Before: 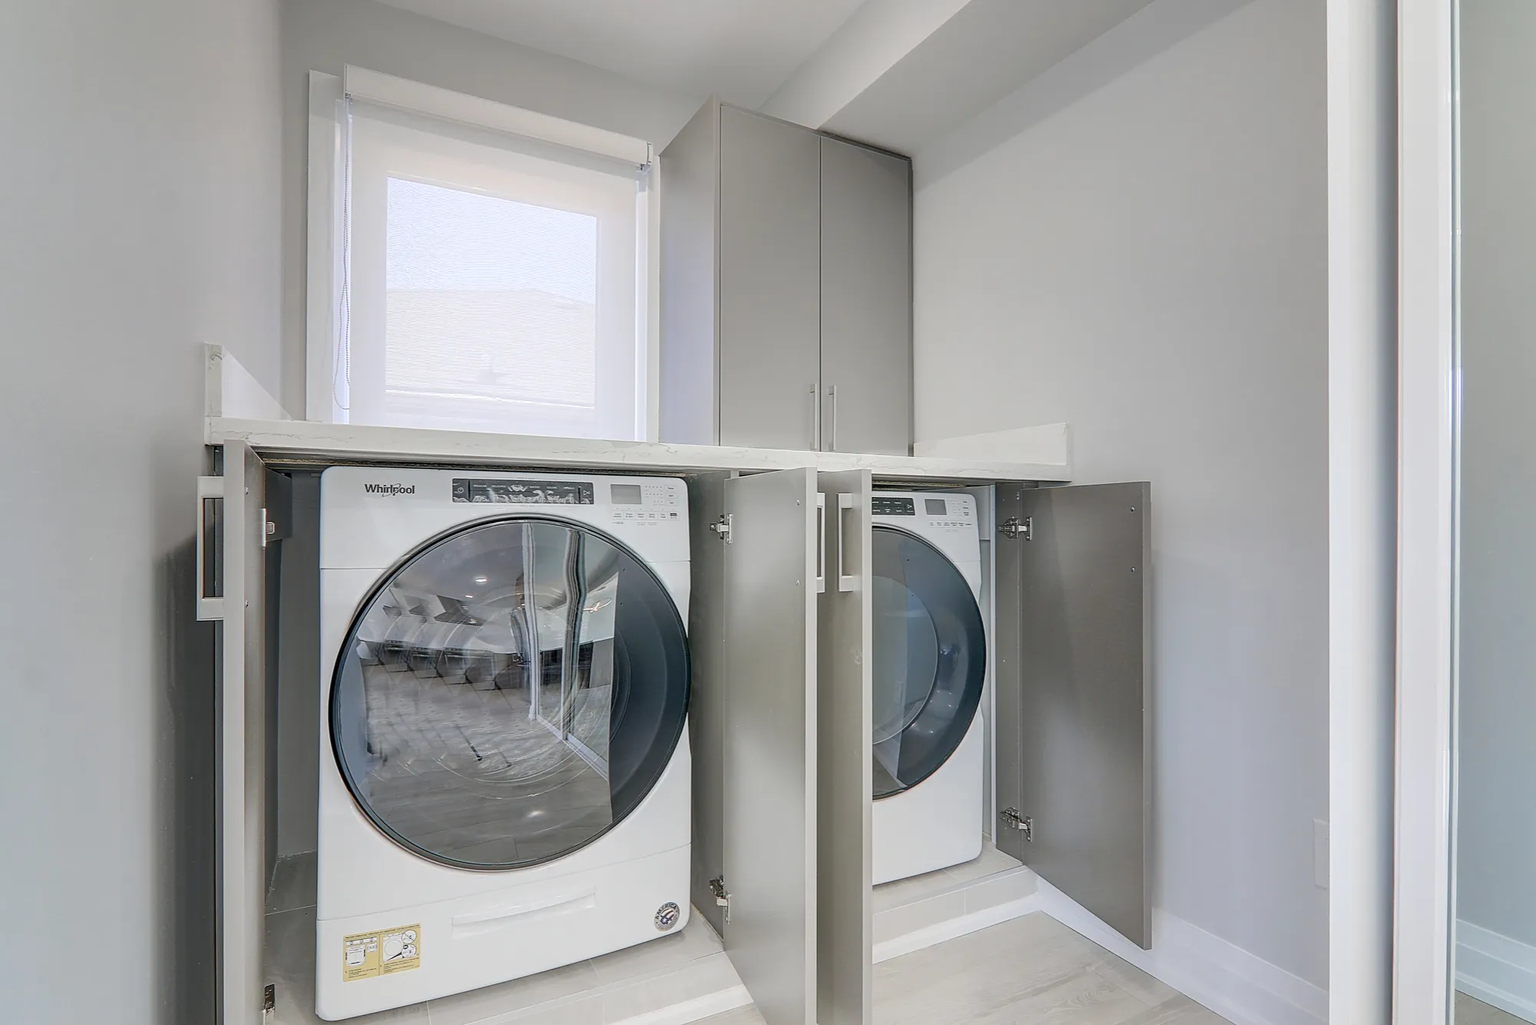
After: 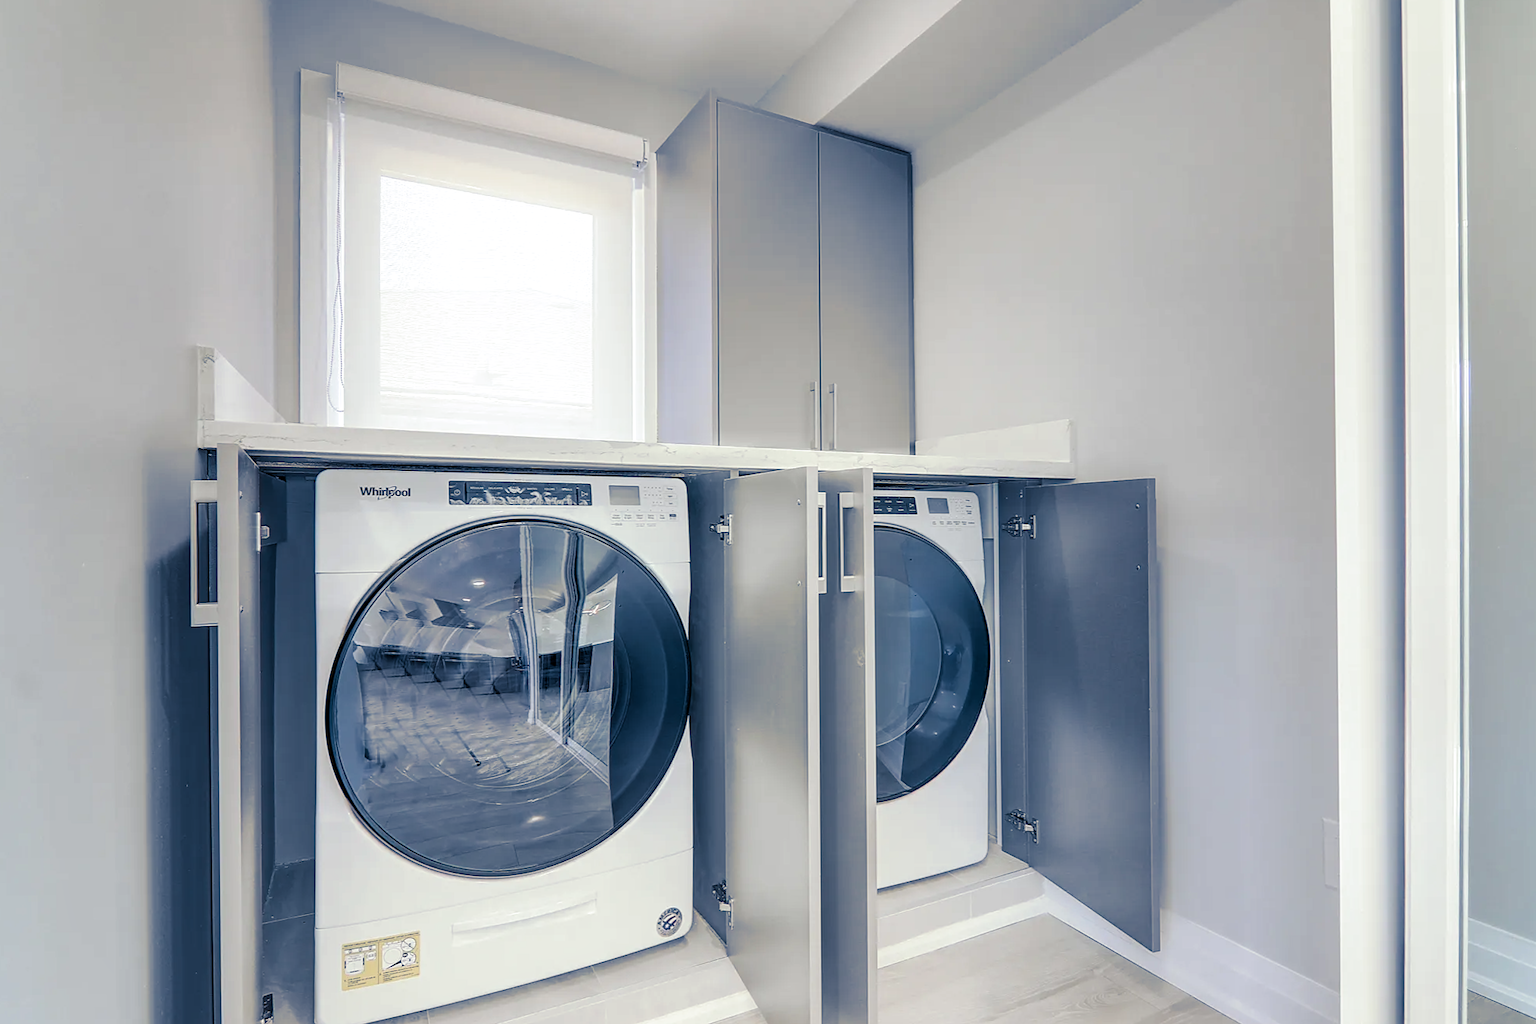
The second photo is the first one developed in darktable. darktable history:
split-toning: shadows › hue 226.8°, shadows › saturation 0.84
rotate and perspective: rotation -0.45°, automatic cropping original format, crop left 0.008, crop right 0.992, crop top 0.012, crop bottom 0.988
local contrast: highlights 100%, shadows 100%, detail 120%, midtone range 0.2
shadows and highlights: shadows -12.5, white point adjustment 4, highlights 28.33
